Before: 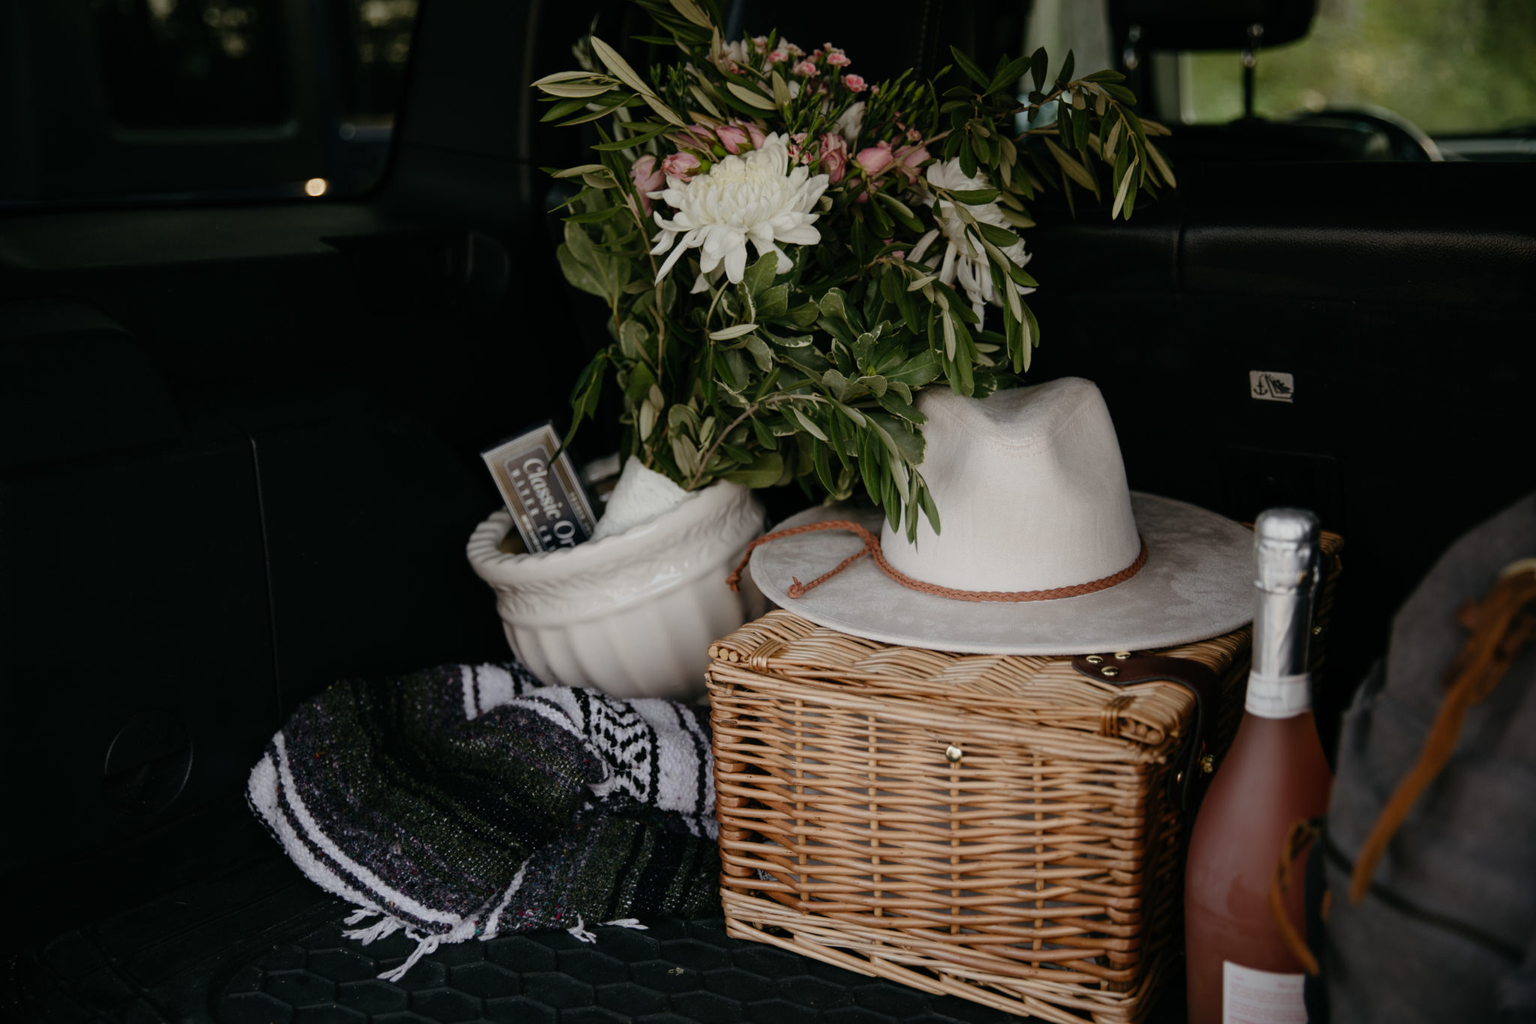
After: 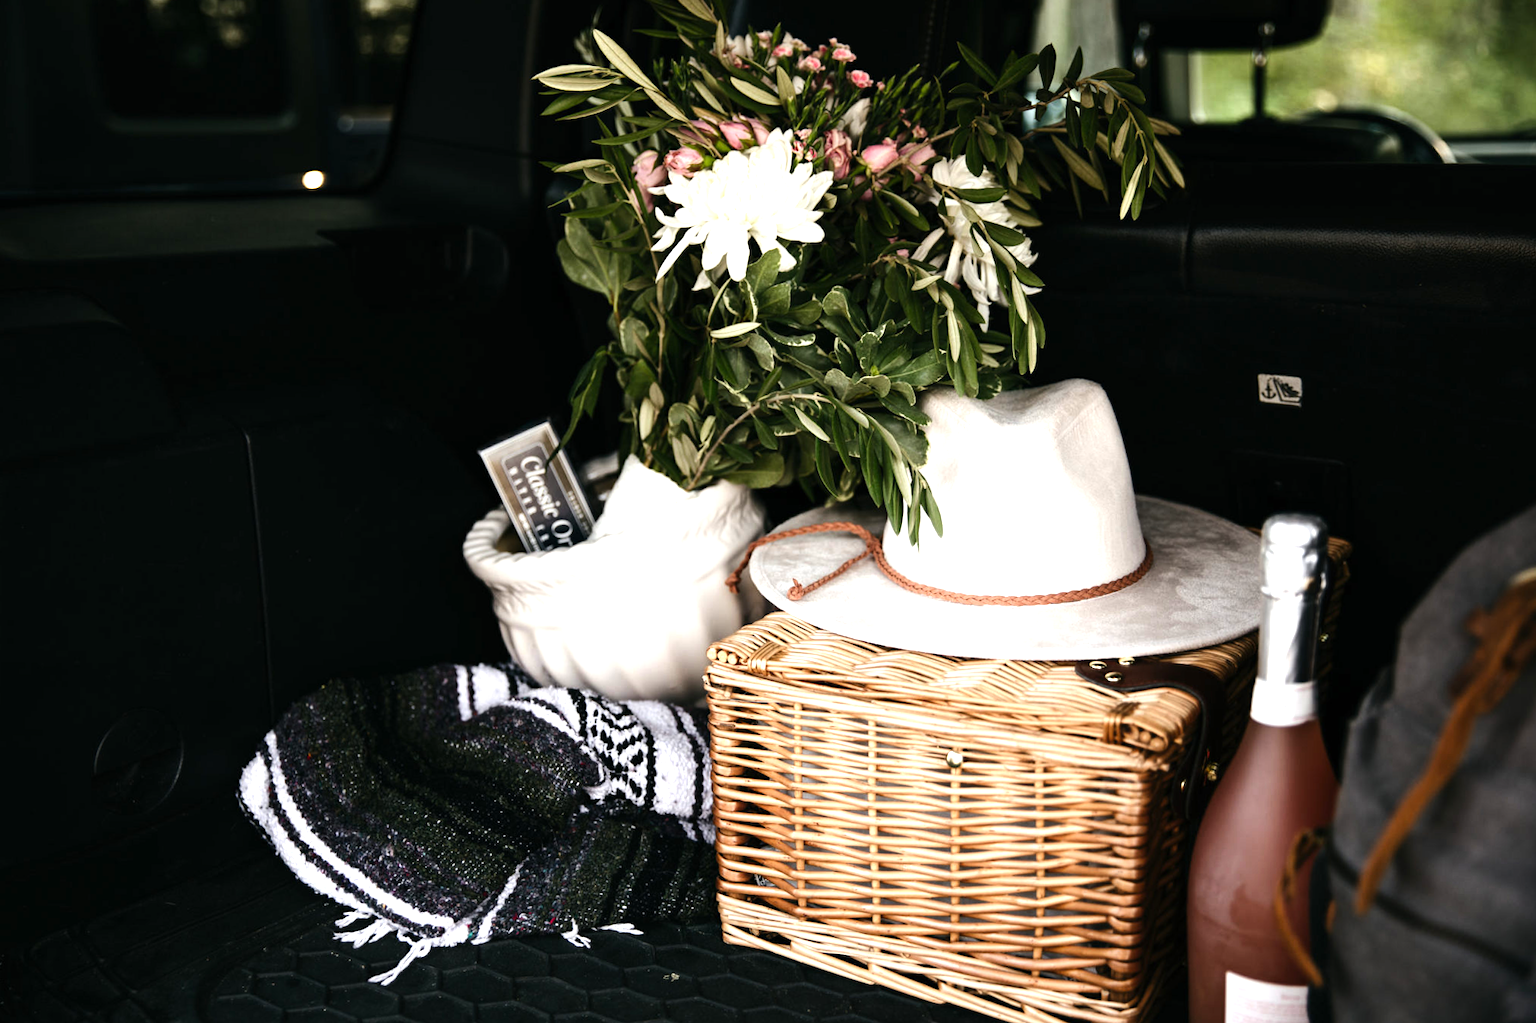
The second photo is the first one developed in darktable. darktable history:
crop and rotate: angle -0.5°
tone equalizer: -8 EV -0.75 EV, -7 EV -0.7 EV, -6 EV -0.6 EV, -5 EV -0.4 EV, -3 EV 0.4 EV, -2 EV 0.6 EV, -1 EV 0.7 EV, +0 EV 0.75 EV, edges refinement/feathering 500, mask exposure compensation -1.57 EV, preserve details no
exposure: exposure 1.15 EV, compensate highlight preservation false
